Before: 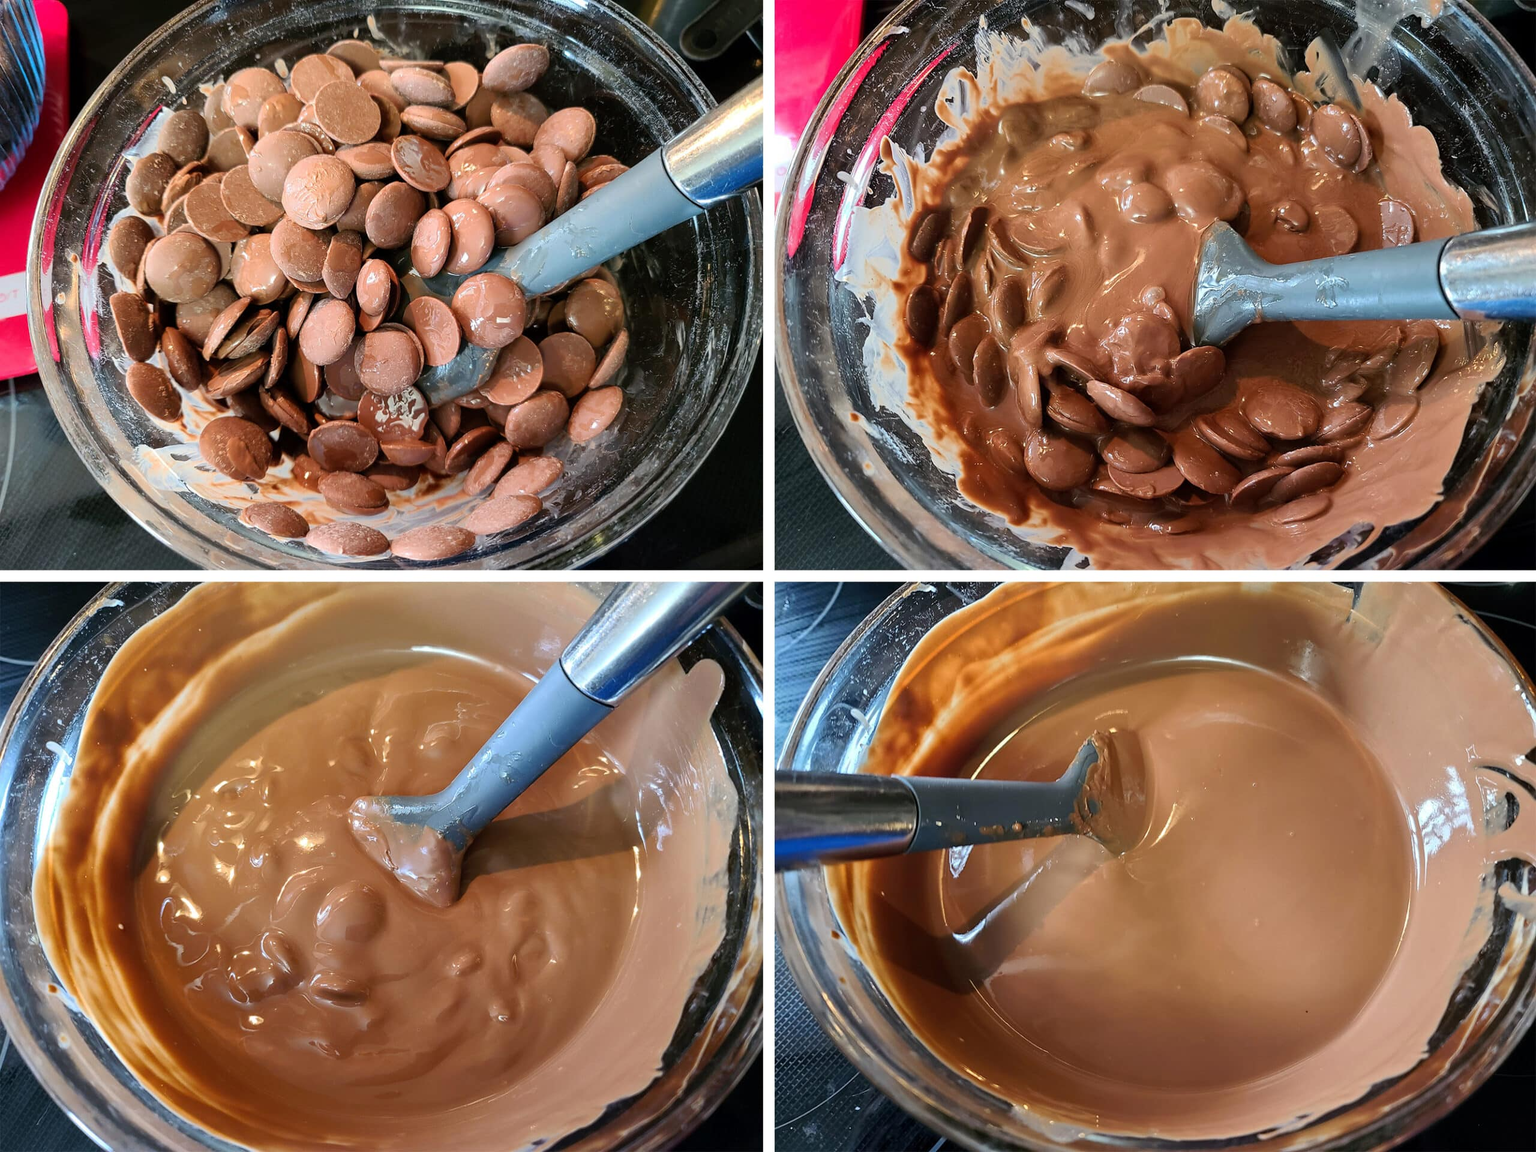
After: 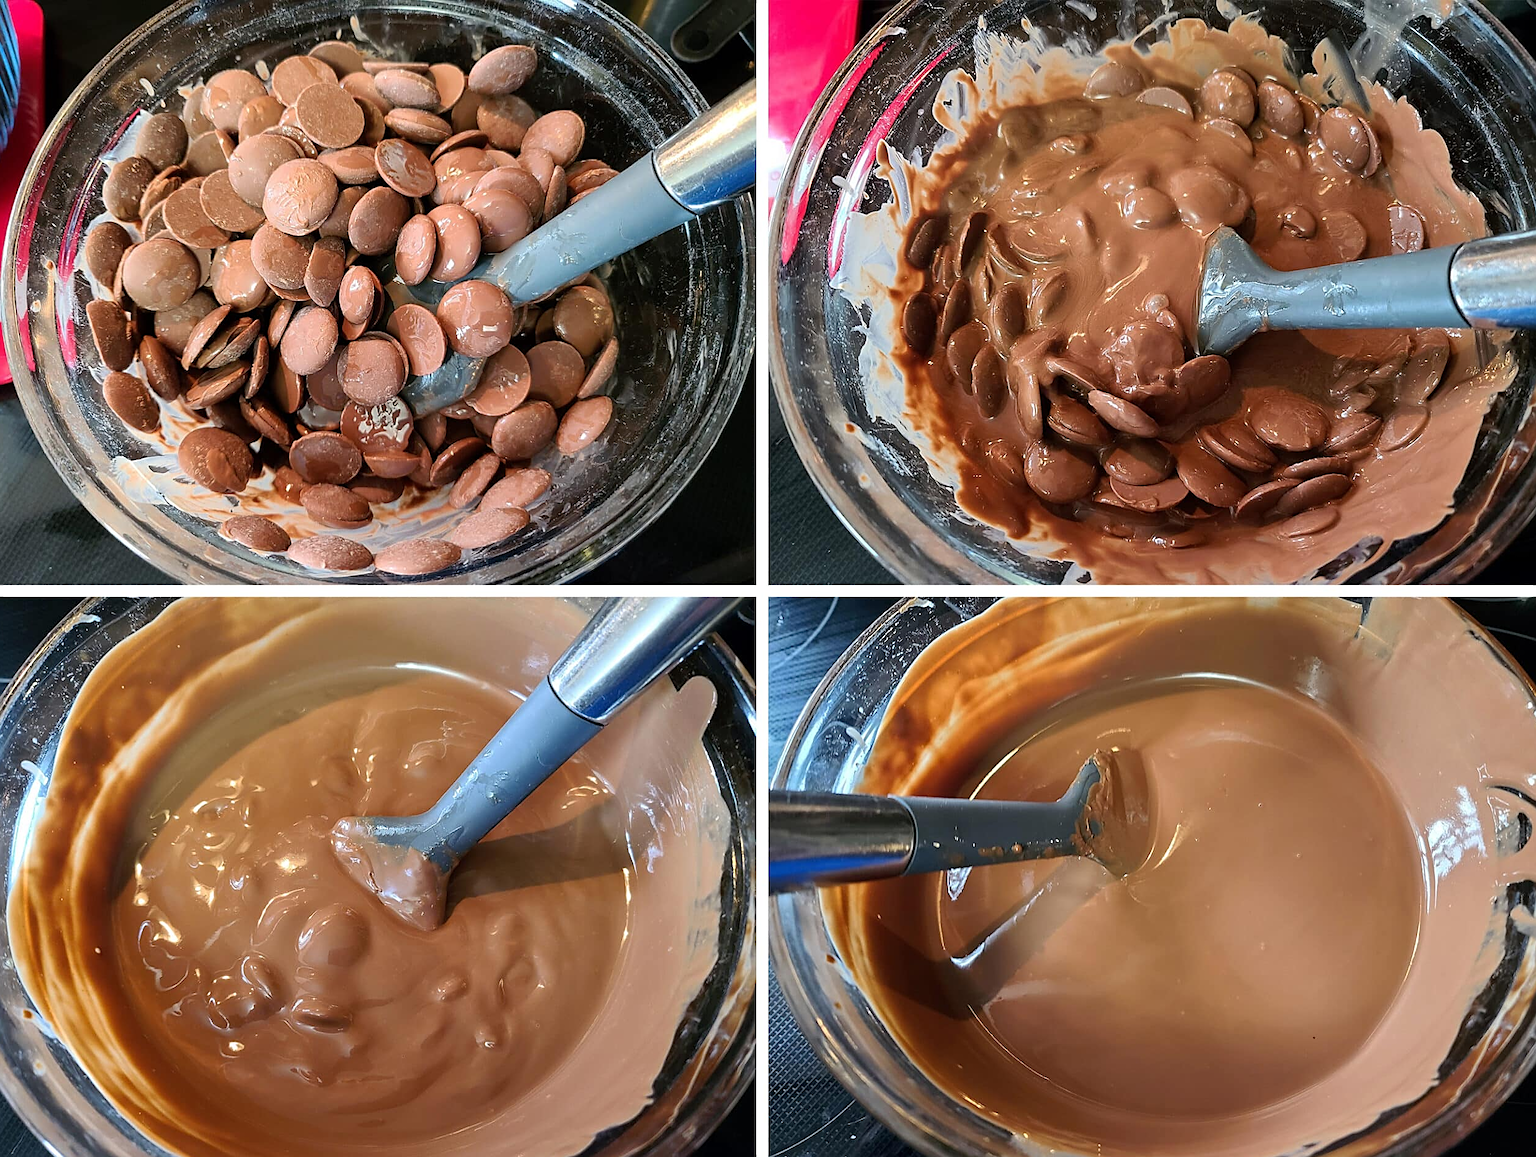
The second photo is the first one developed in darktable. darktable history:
sharpen: on, module defaults
crop: left 1.712%, right 0.273%, bottom 1.659%
